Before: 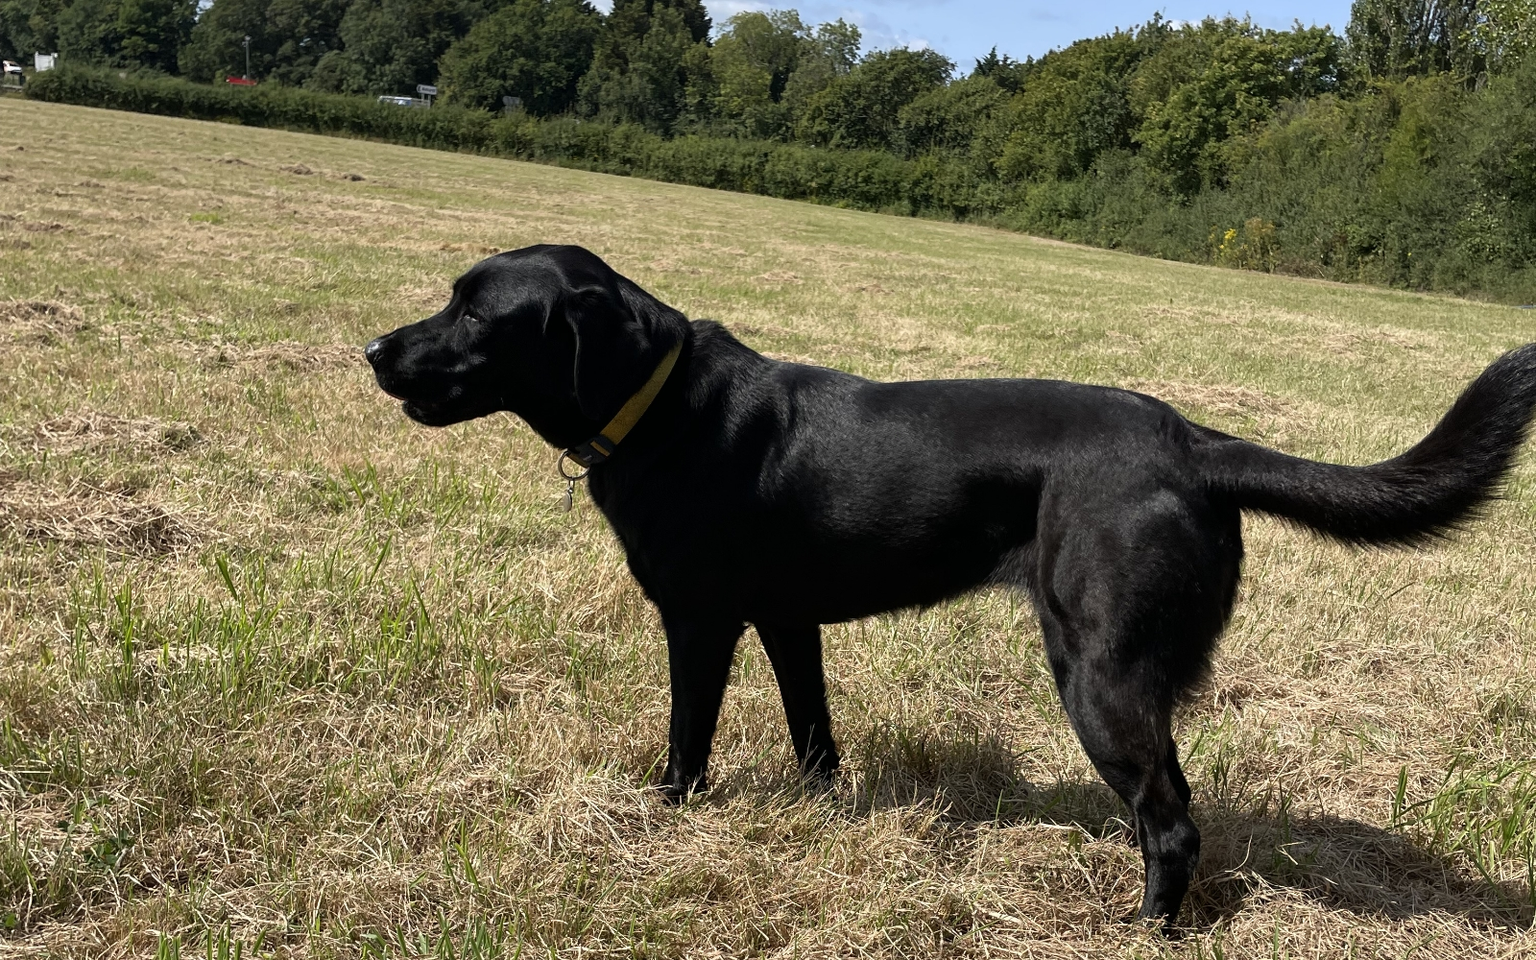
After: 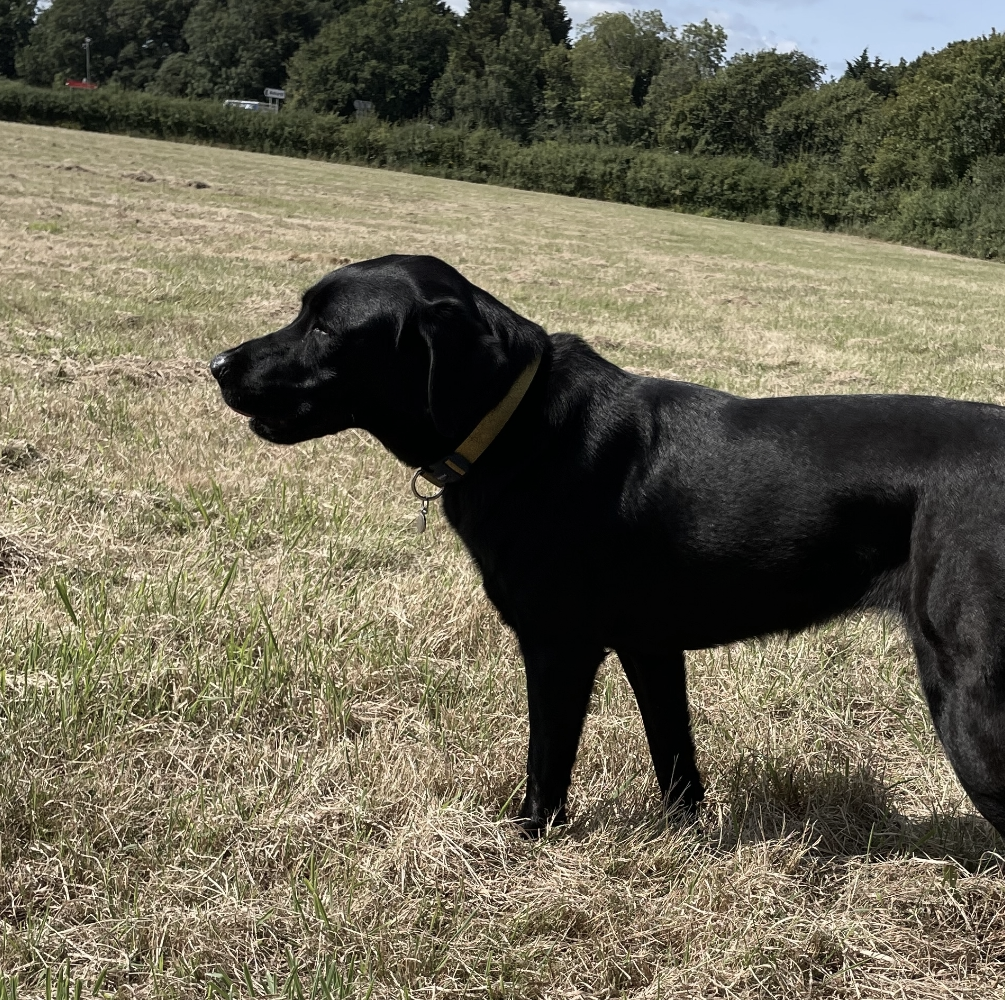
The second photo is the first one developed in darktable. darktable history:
crop: left 10.644%, right 26.528%
contrast brightness saturation: contrast 0.1, saturation -0.3
